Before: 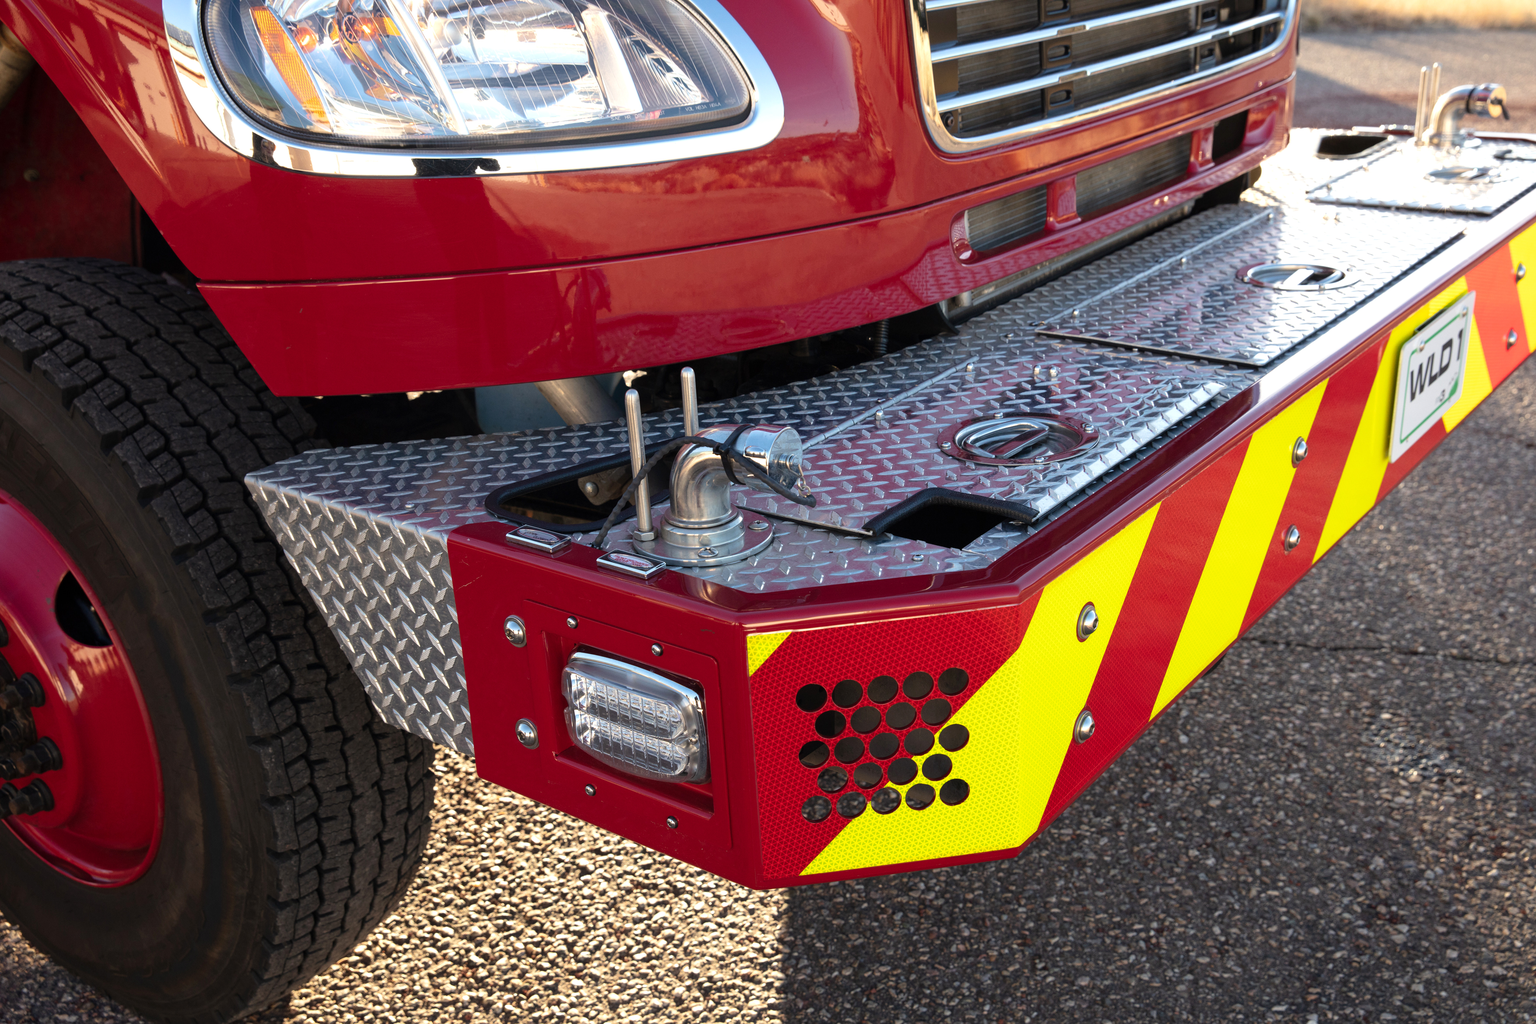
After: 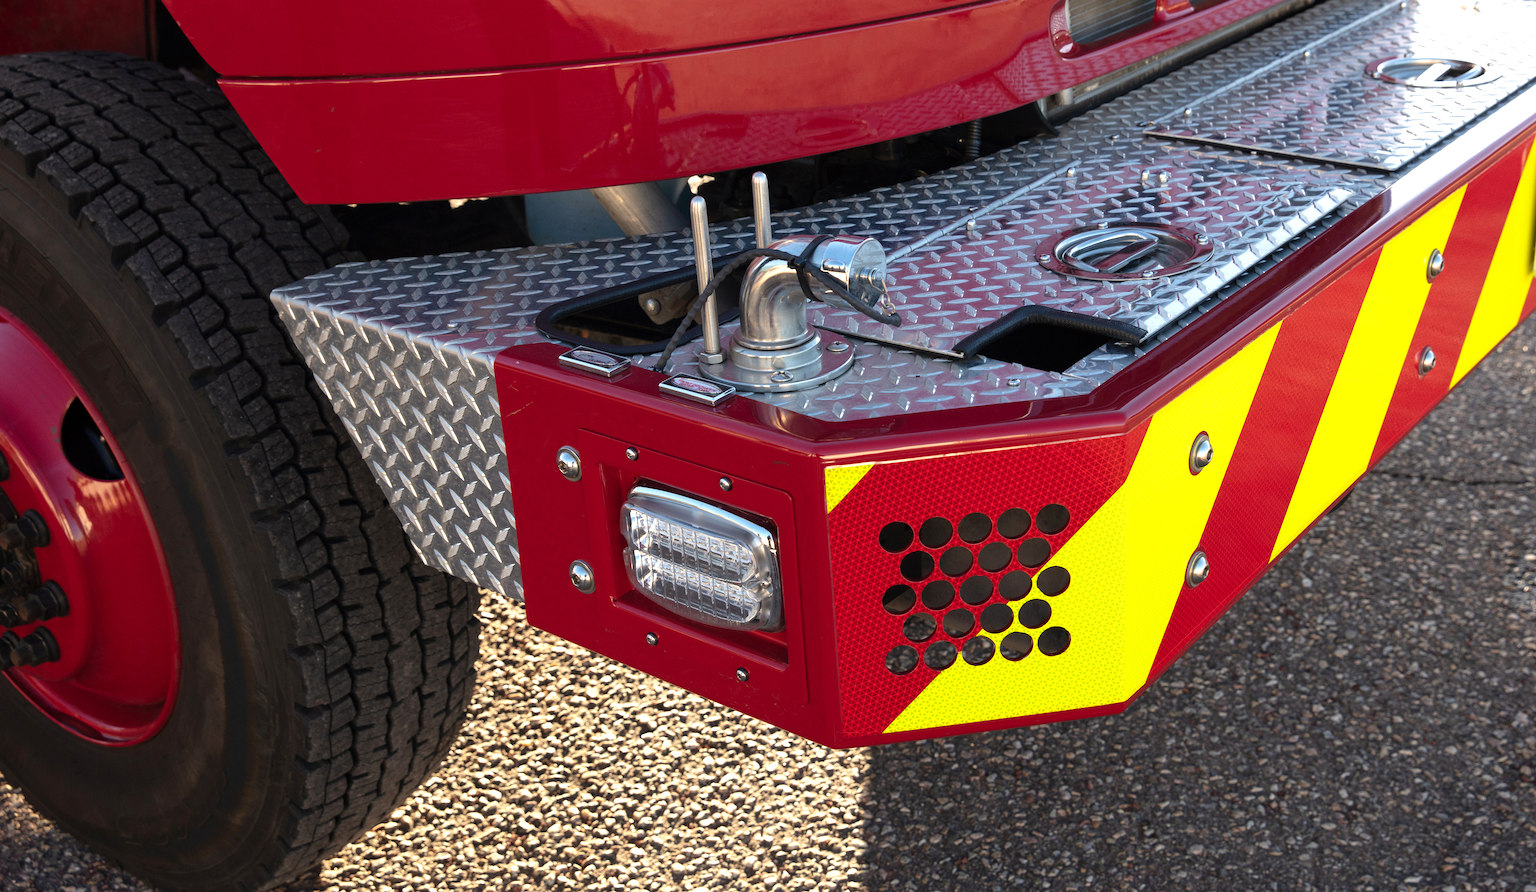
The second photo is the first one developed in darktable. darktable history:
crop: top 20.69%, right 9.404%, bottom 0.337%
exposure: exposure 0.204 EV, compensate highlight preservation false
